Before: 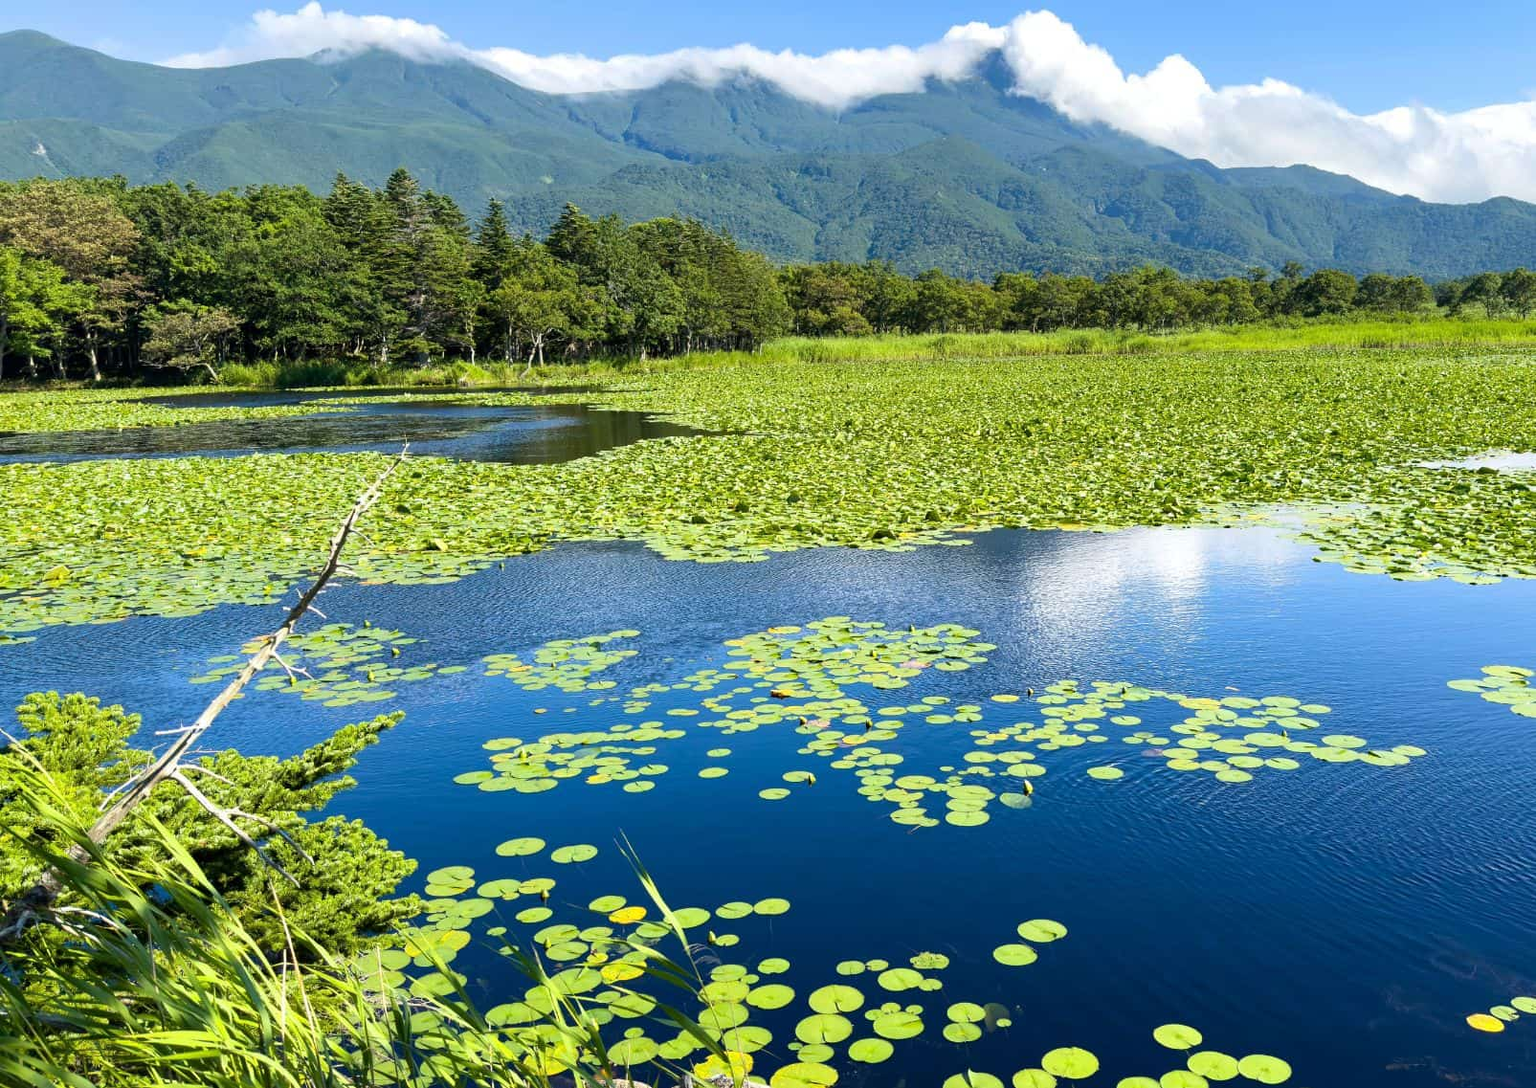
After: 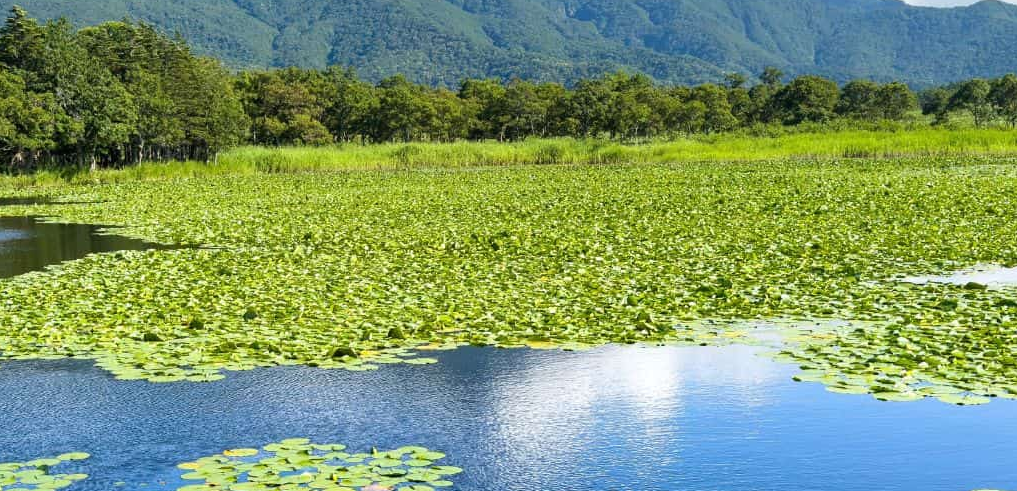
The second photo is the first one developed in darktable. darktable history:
crop: left 36.111%, top 18.197%, right 0.493%, bottom 38.604%
